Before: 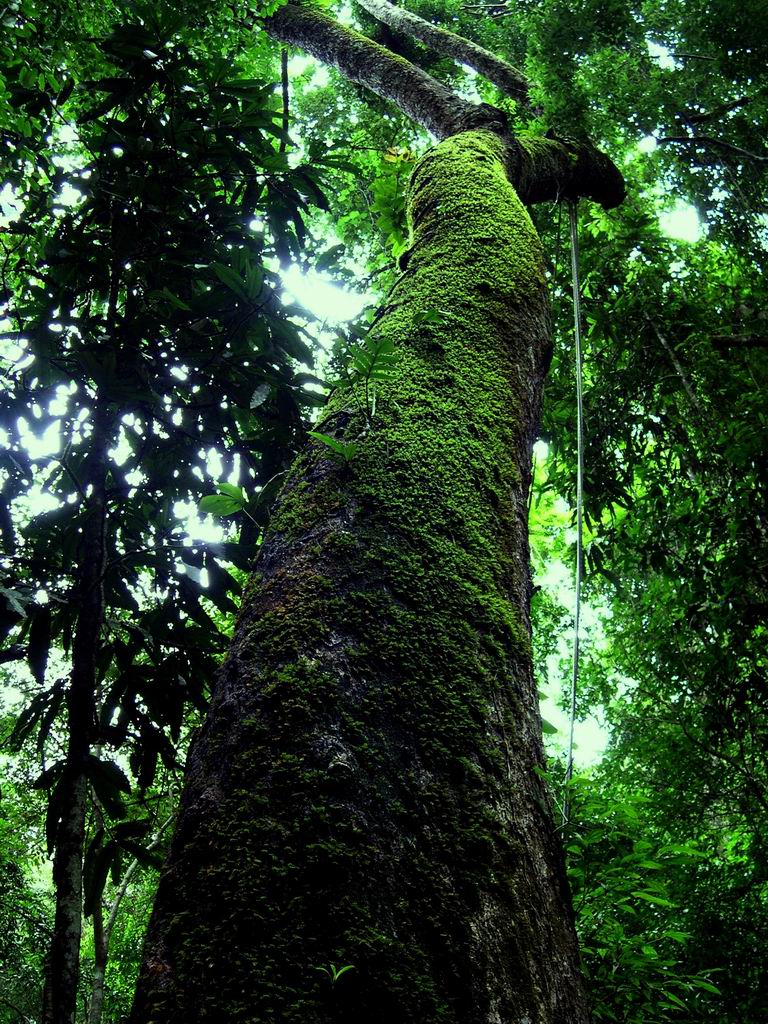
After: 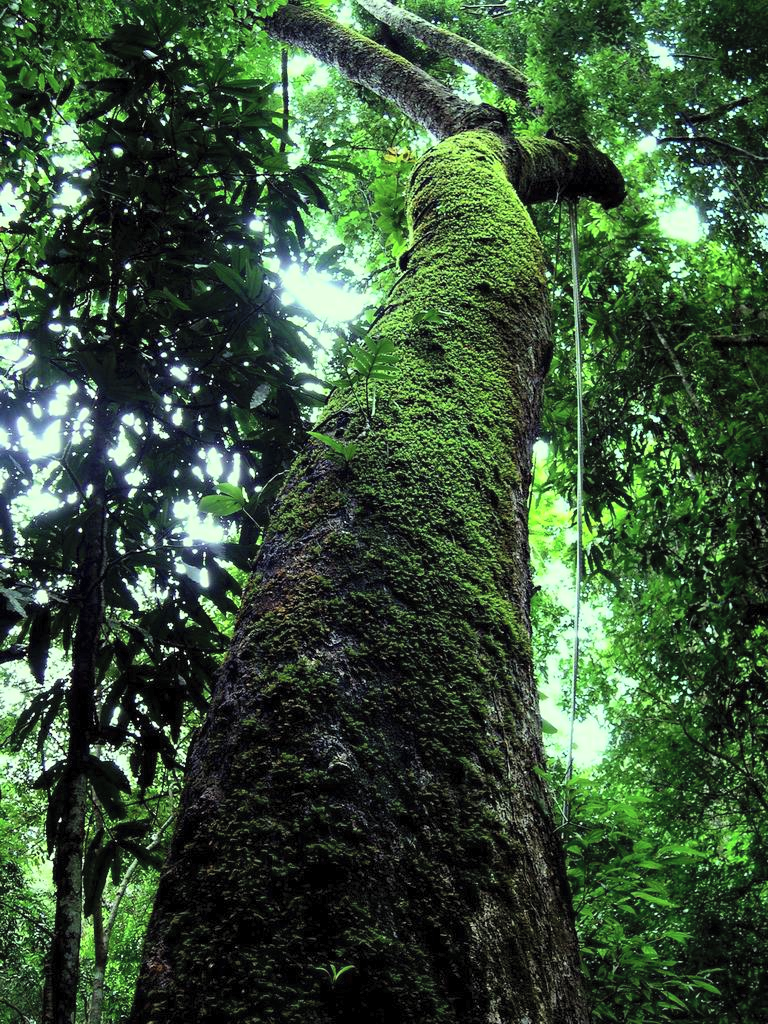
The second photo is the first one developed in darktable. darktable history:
contrast brightness saturation: contrast 0.139, brightness 0.218
